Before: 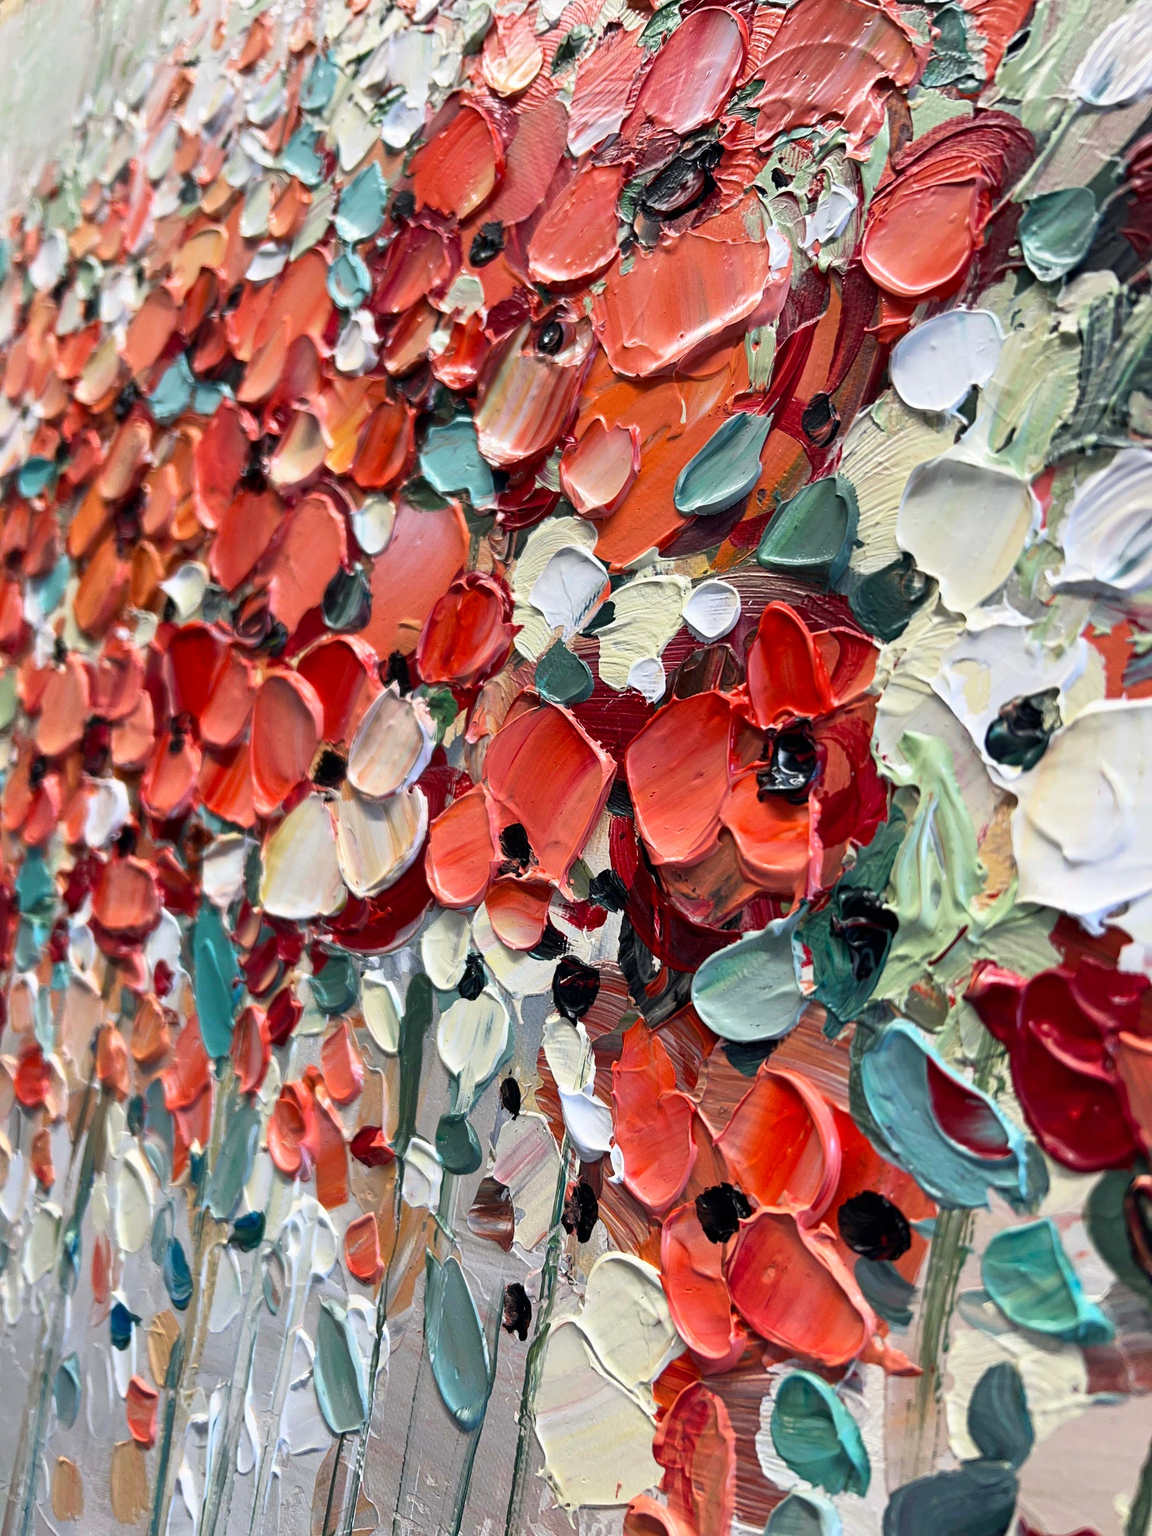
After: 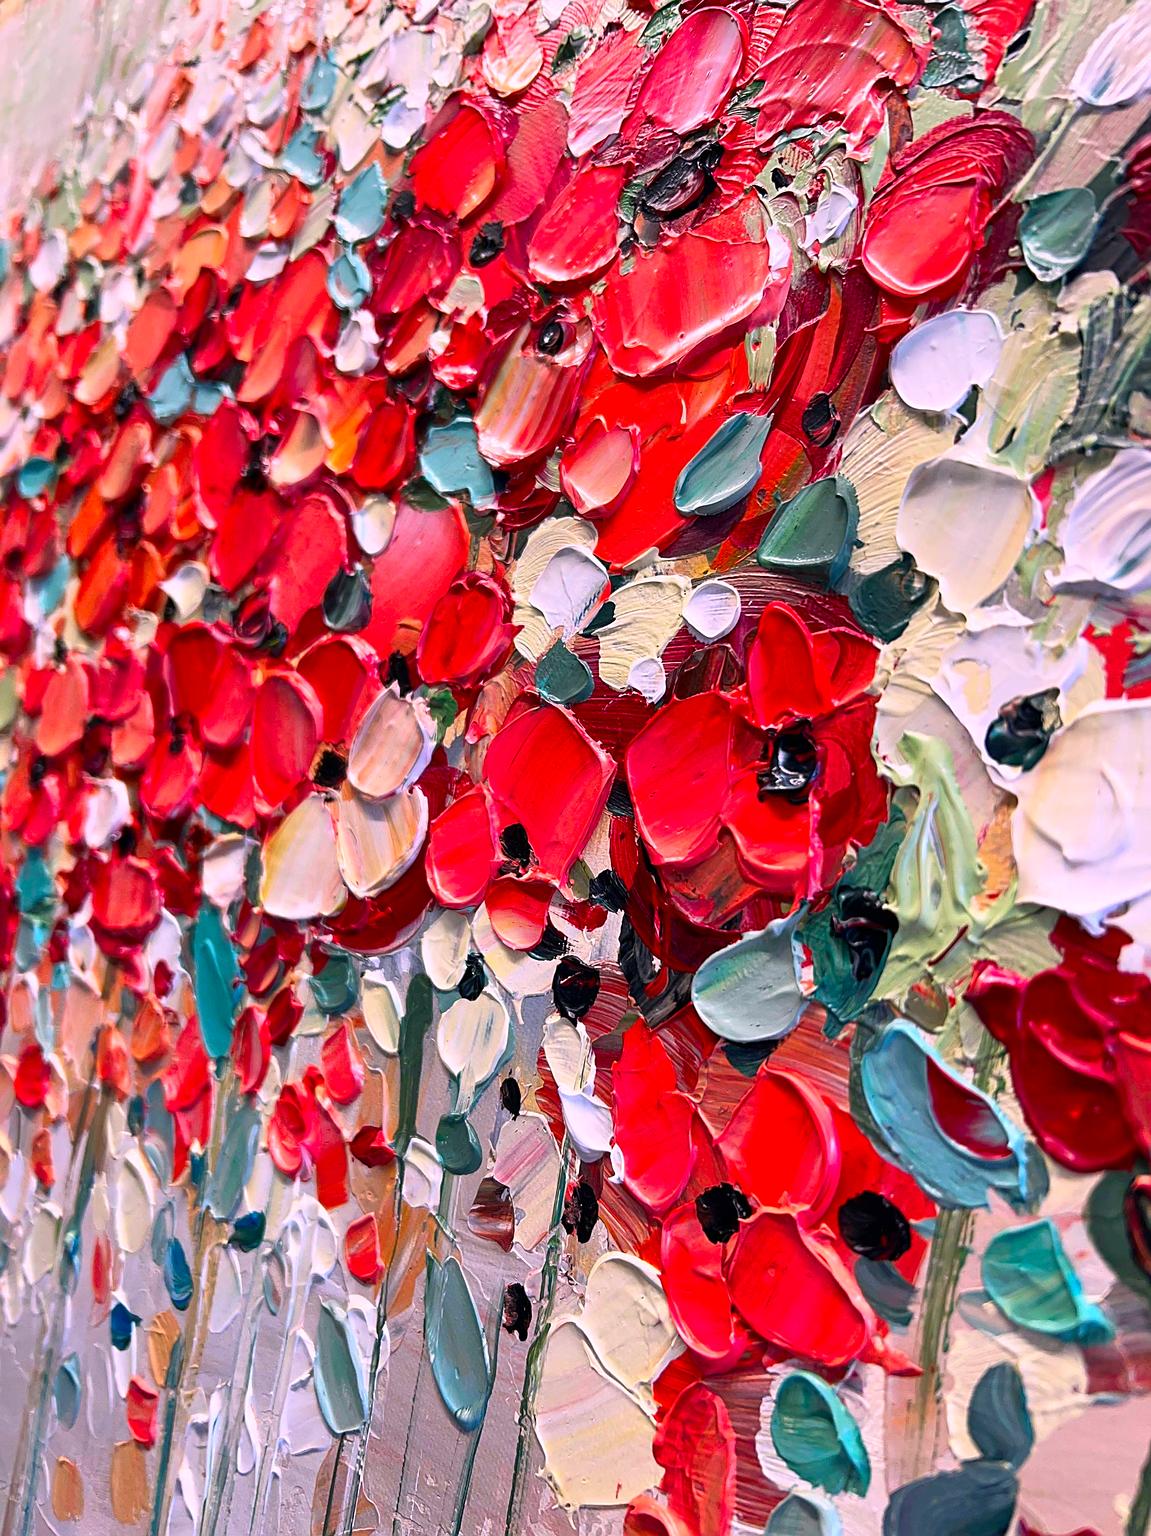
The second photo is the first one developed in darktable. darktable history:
sharpen: on, module defaults
color correction: highlights a* 11.59, highlights b* -3.7, saturation 1.5
